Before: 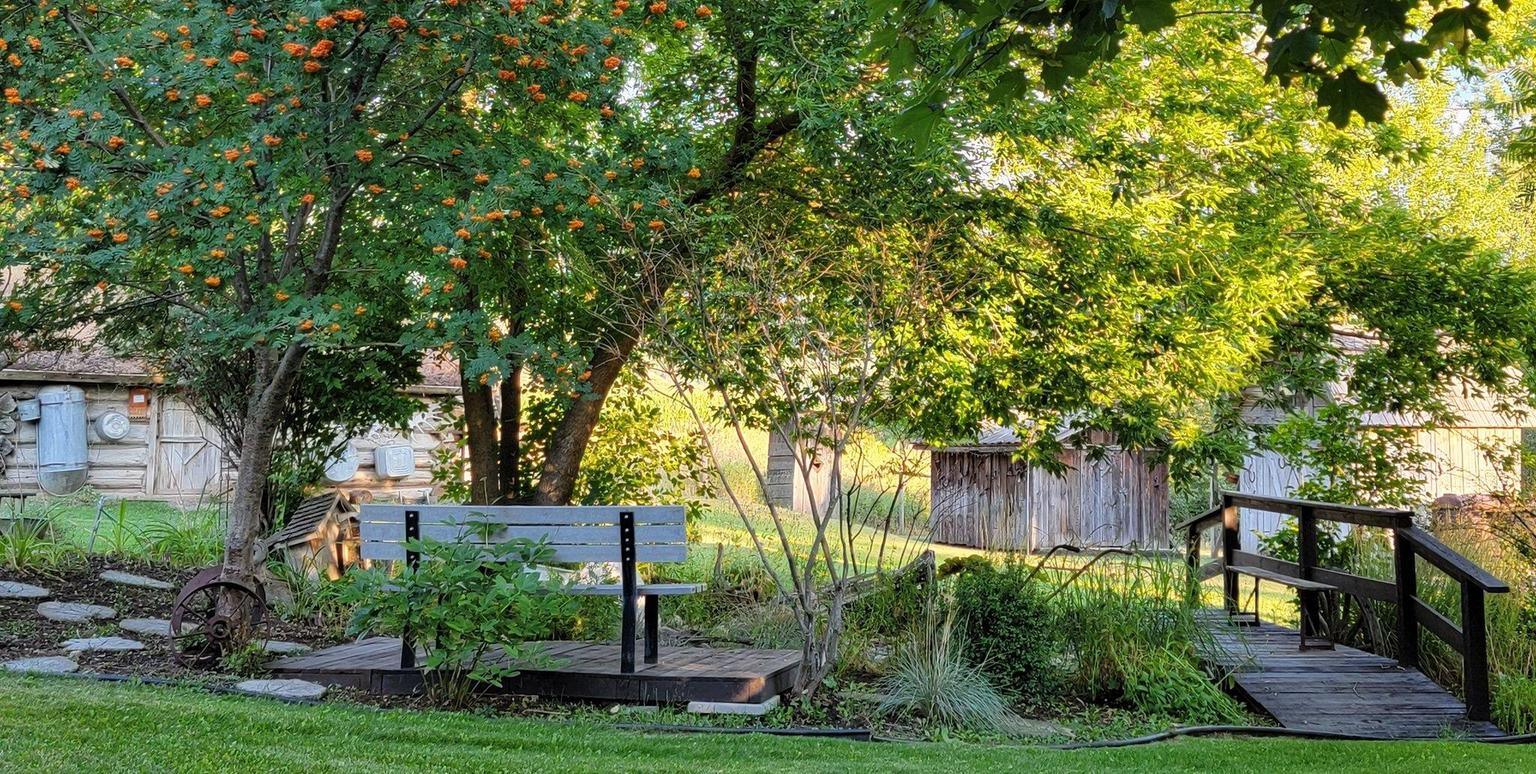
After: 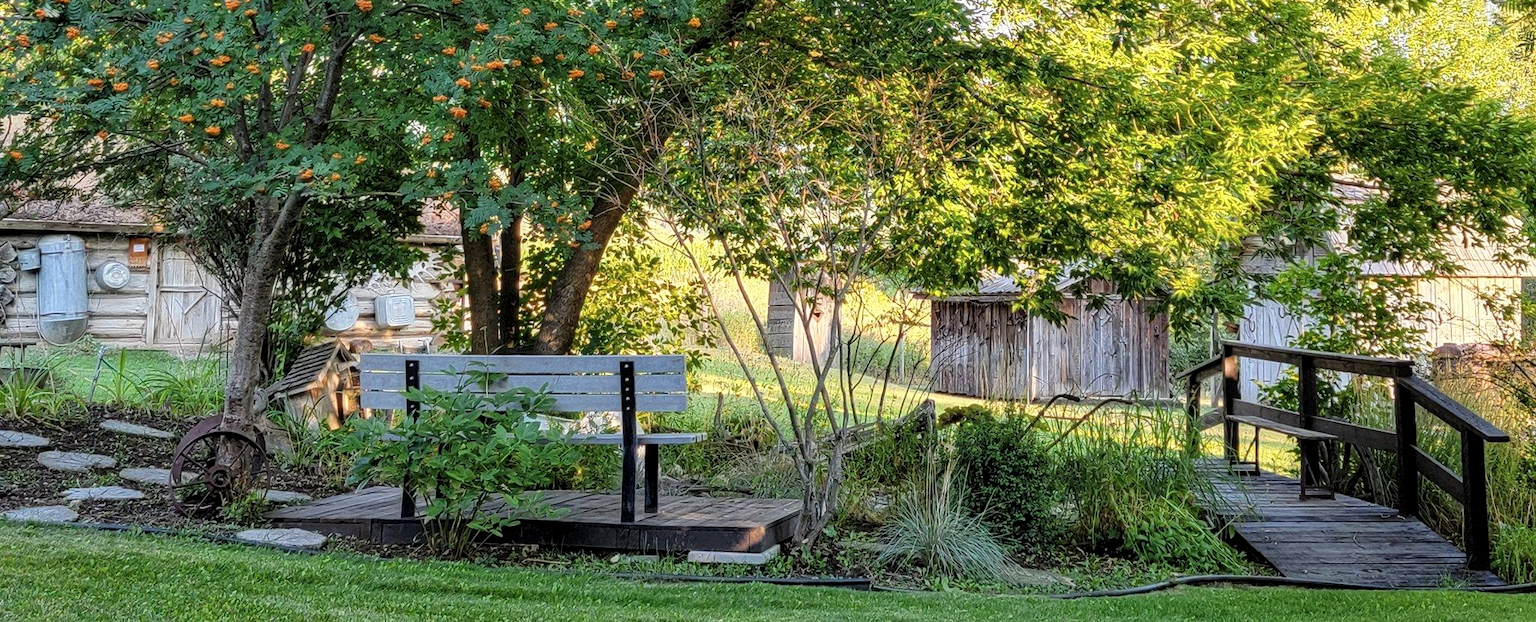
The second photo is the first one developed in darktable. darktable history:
local contrast: on, module defaults
contrast brightness saturation: saturation -0.068
crop and rotate: top 19.501%
